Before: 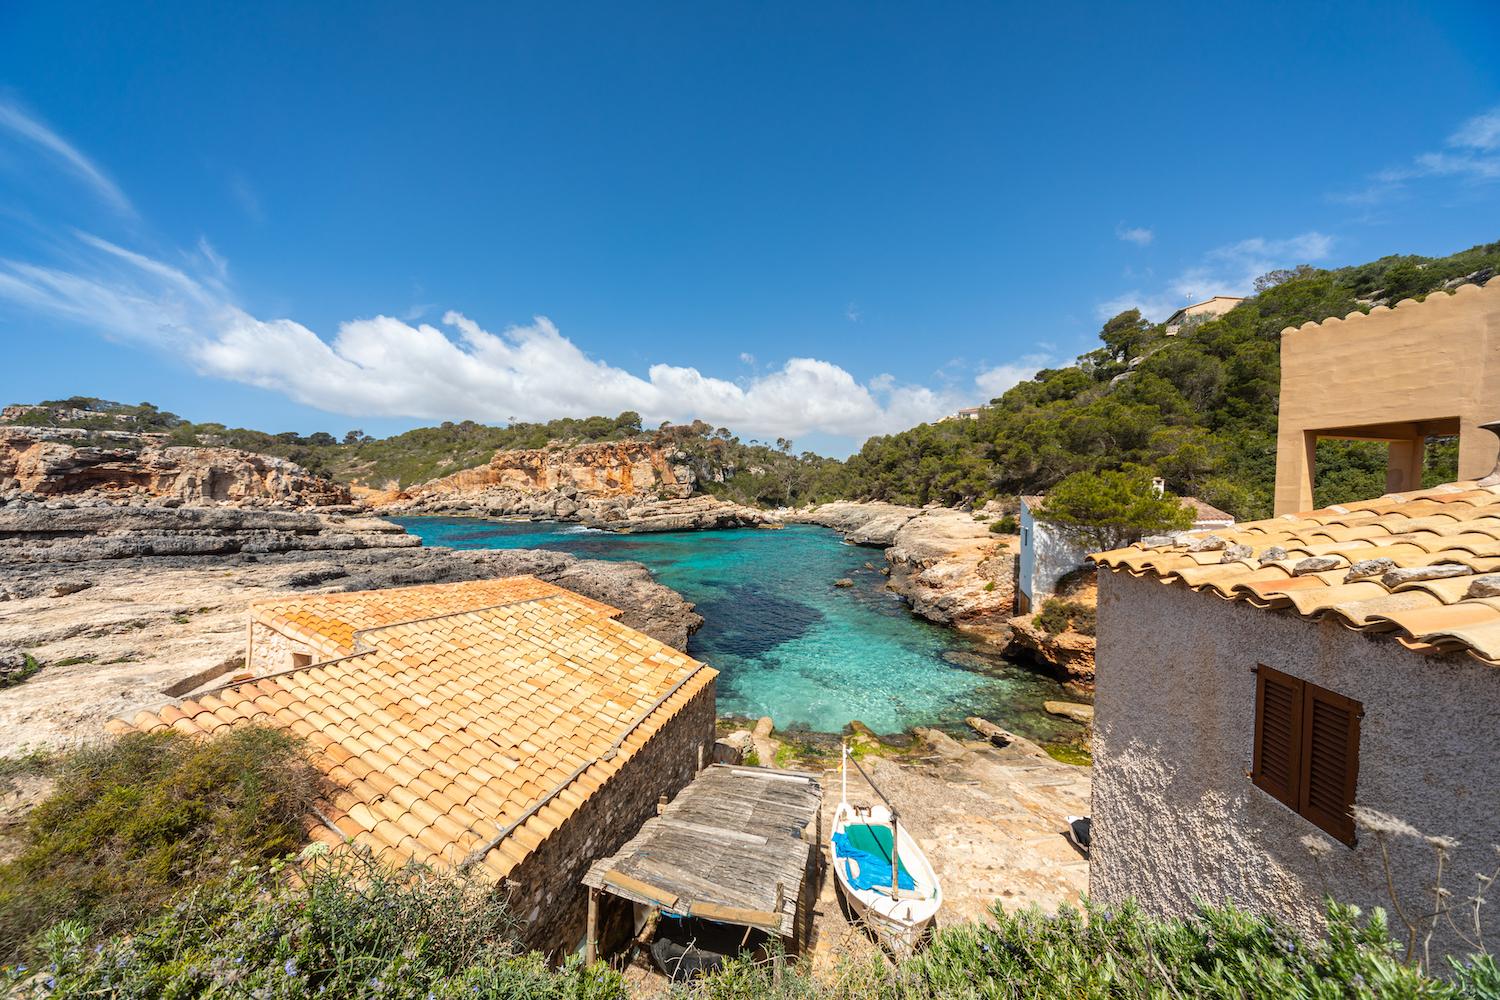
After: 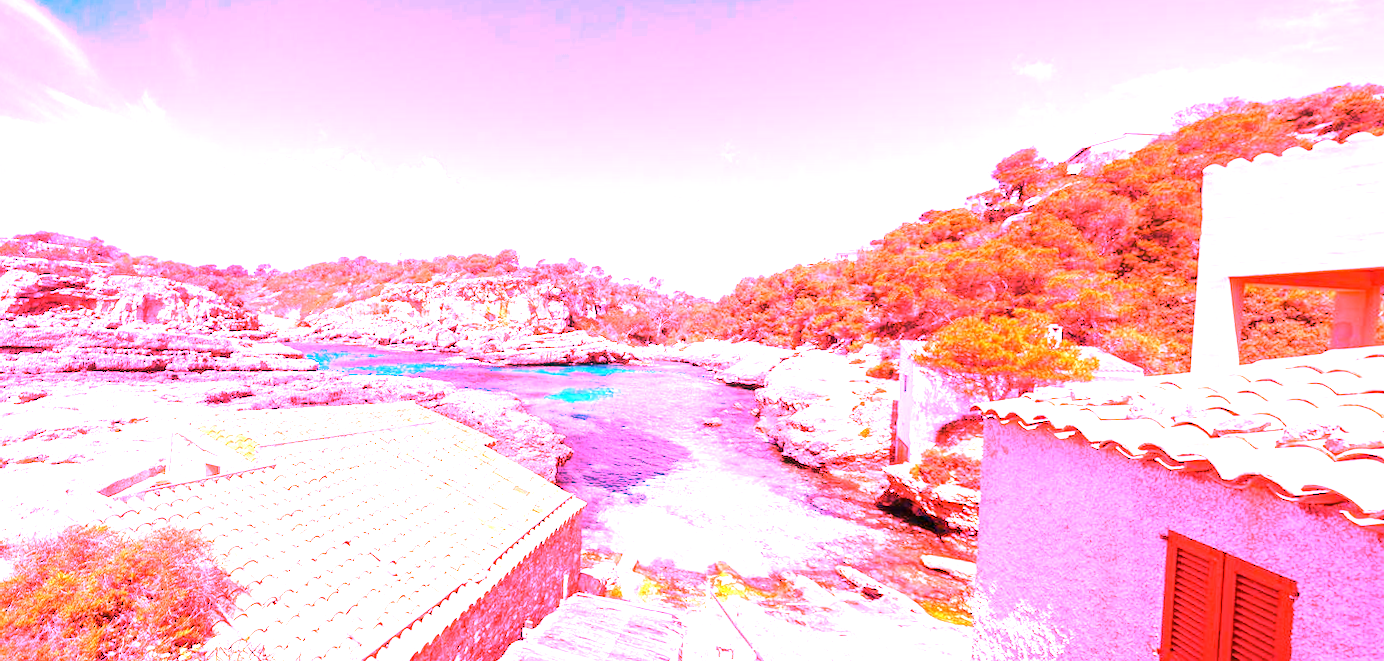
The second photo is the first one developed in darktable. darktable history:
rotate and perspective: rotation 1.69°, lens shift (vertical) -0.023, lens shift (horizontal) -0.291, crop left 0.025, crop right 0.988, crop top 0.092, crop bottom 0.842
exposure: exposure 1.5 EV, compensate highlight preservation false
white balance: red 4.26, blue 1.802
crop and rotate: angle 0.03°, top 11.643%, right 5.651%, bottom 11.189%
